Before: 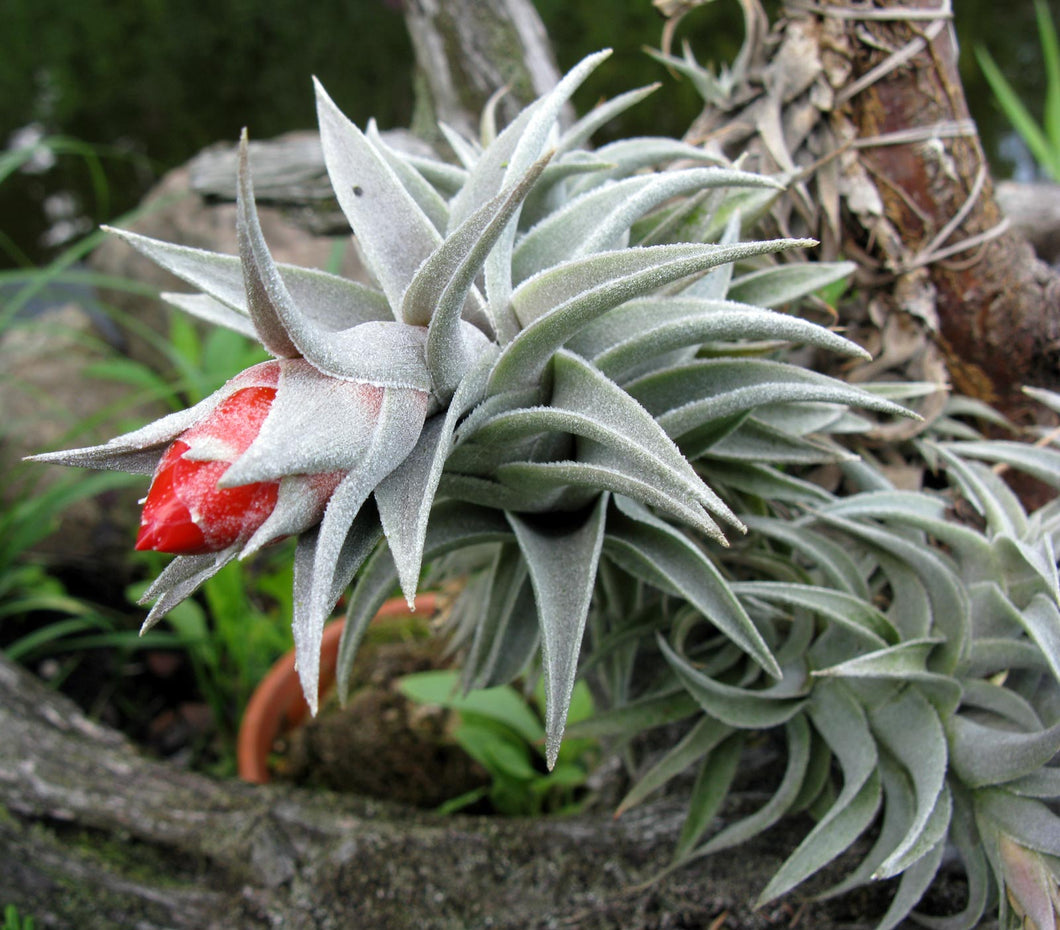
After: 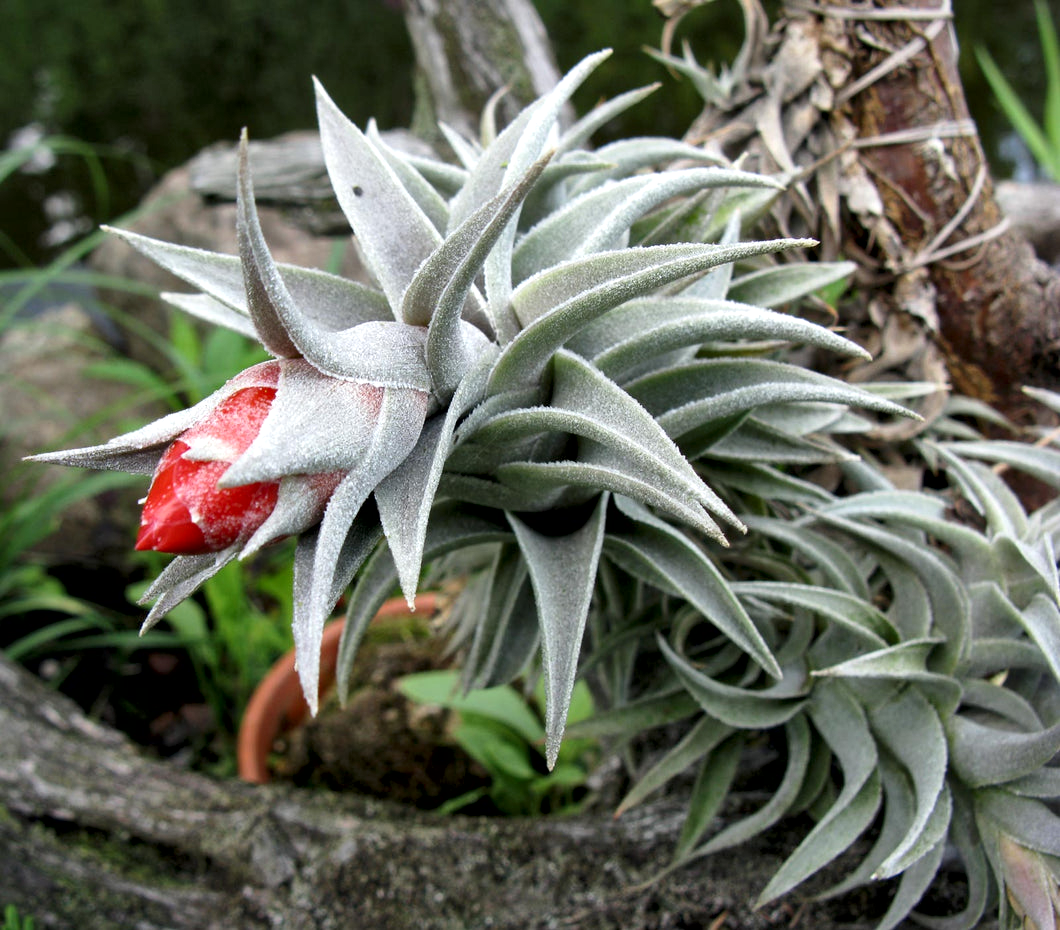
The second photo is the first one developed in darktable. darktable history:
local contrast: mode bilateral grid, contrast 26, coarseness 59, detail 151%, midtone range 0.2
